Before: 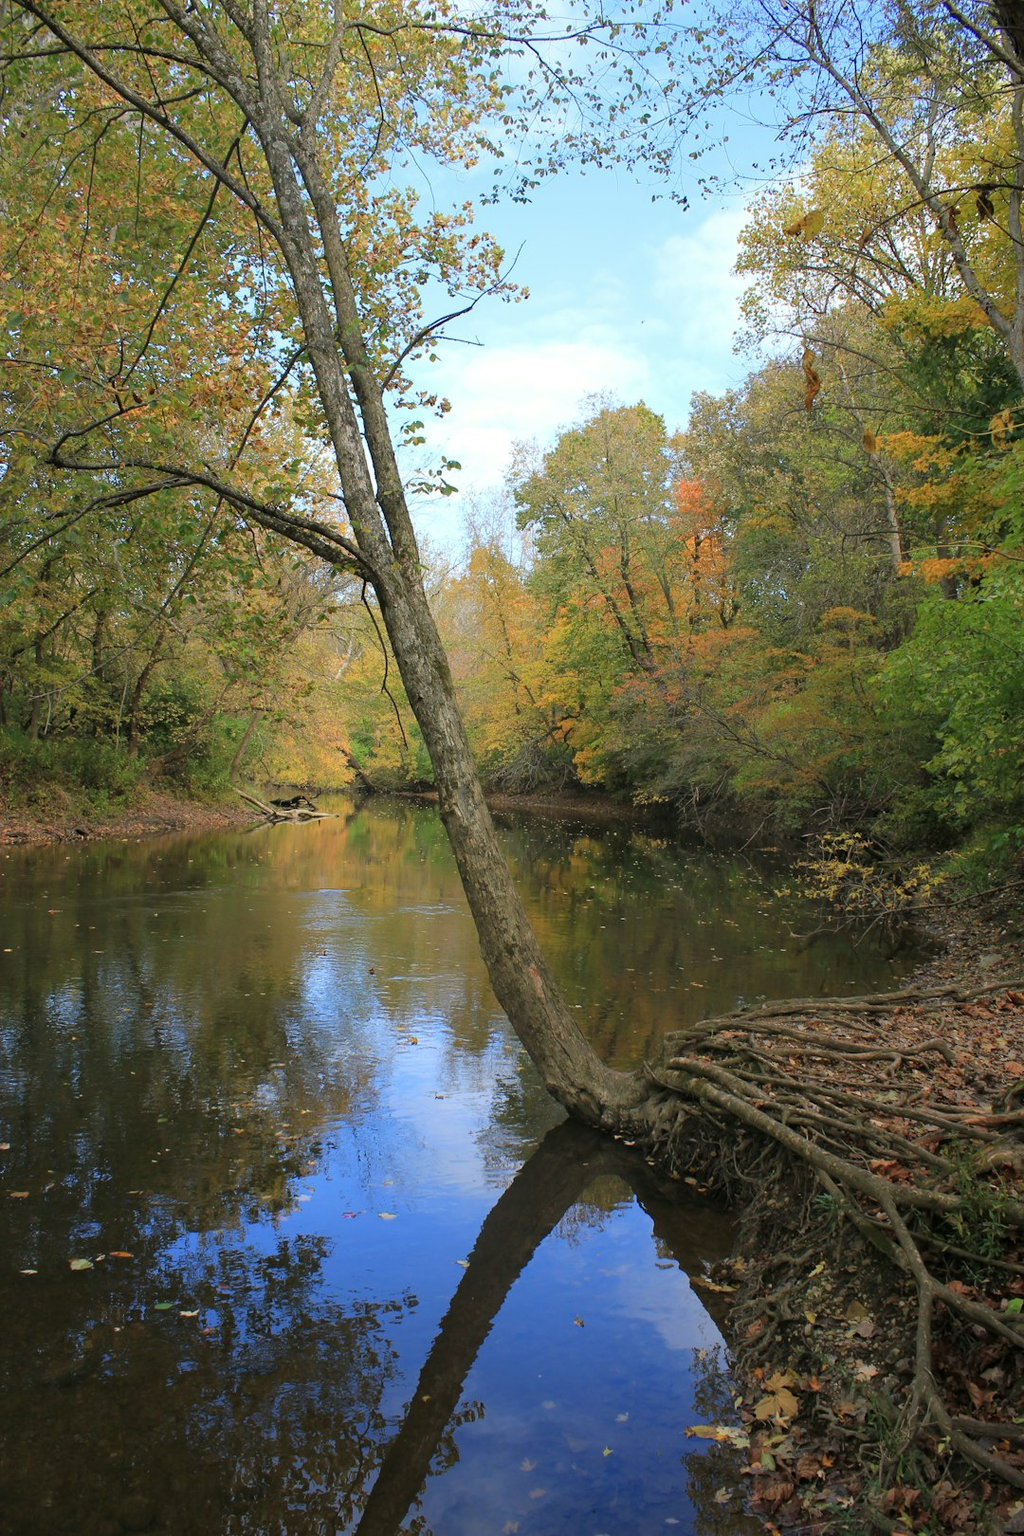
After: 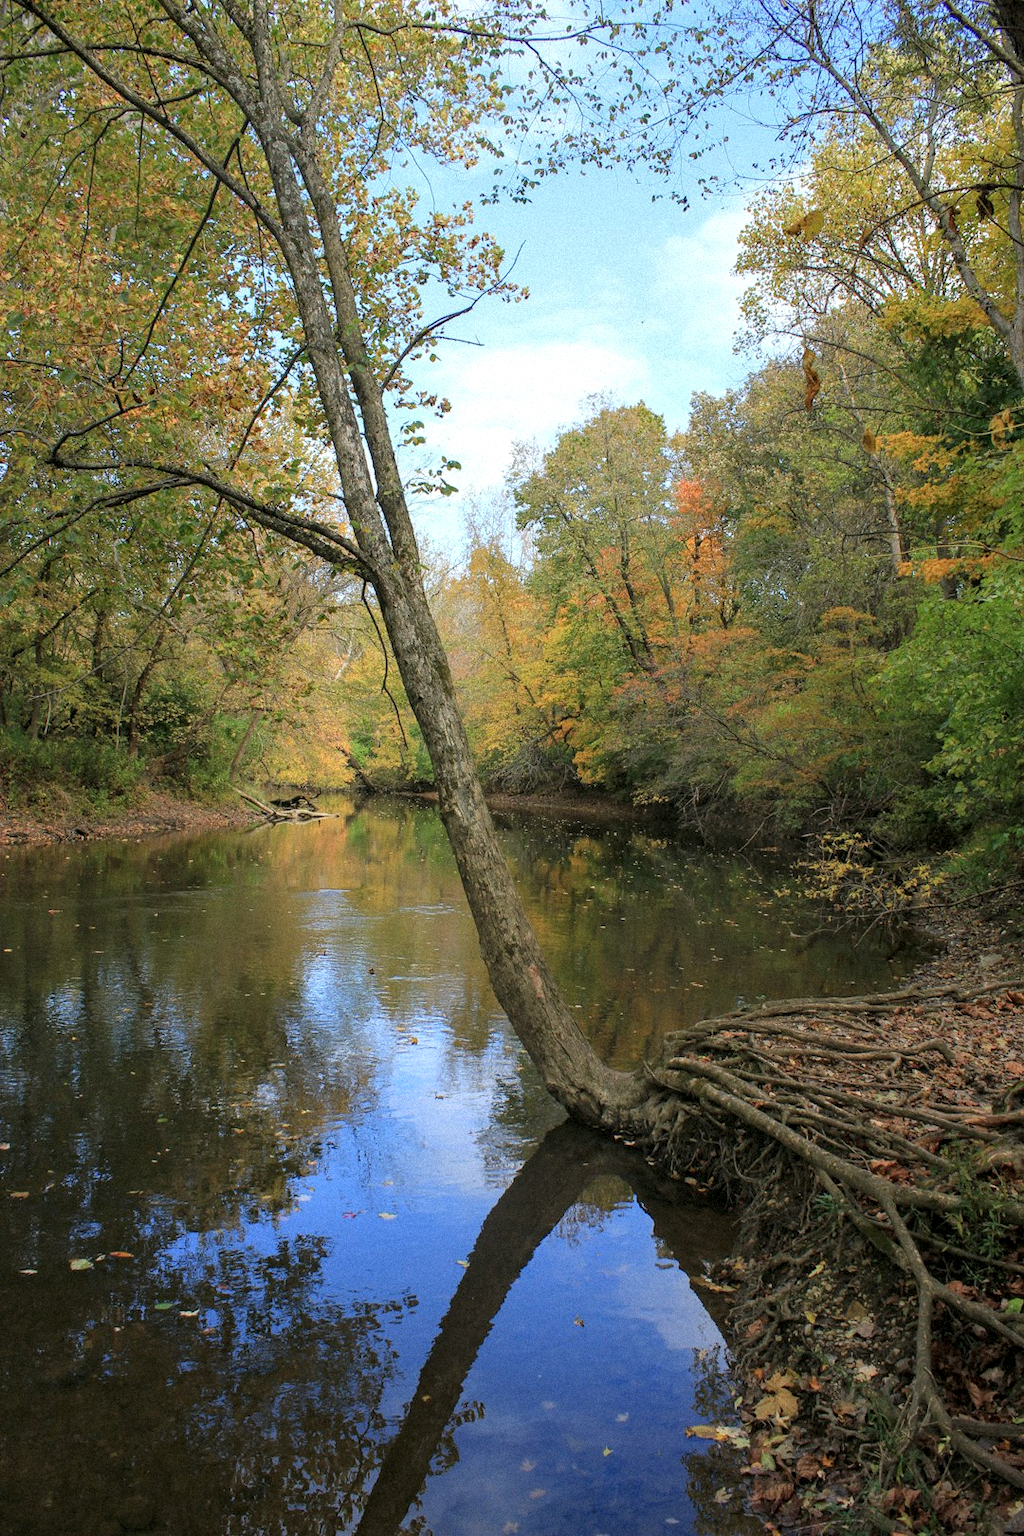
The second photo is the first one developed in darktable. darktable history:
local contrast: on, module defaults
grain: mid-tones bias 0%
